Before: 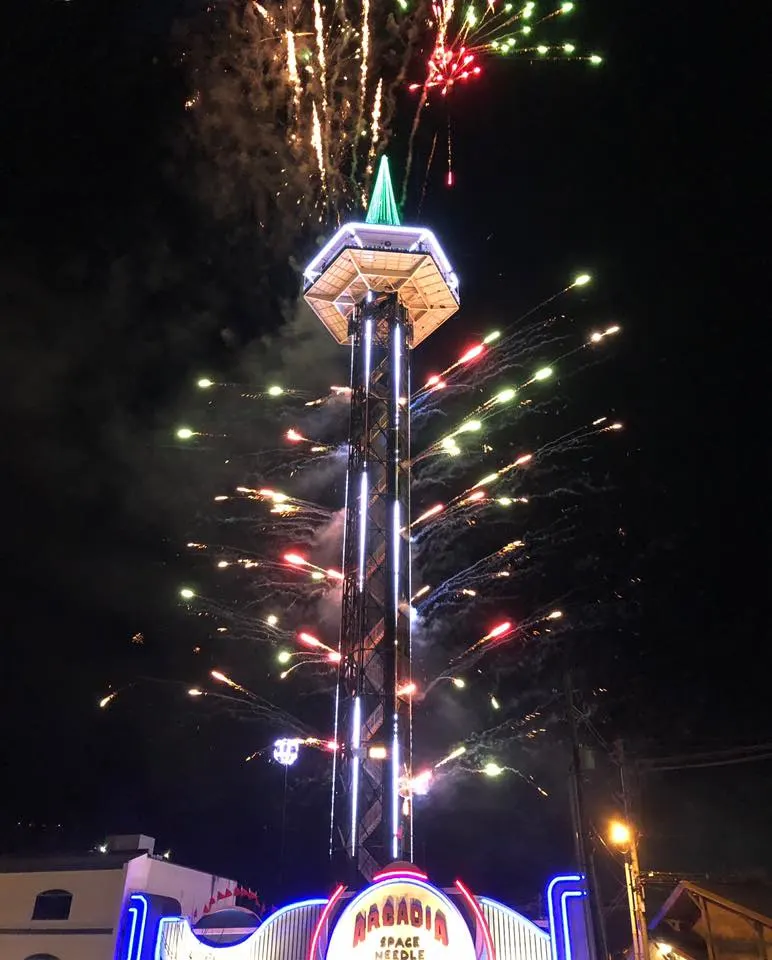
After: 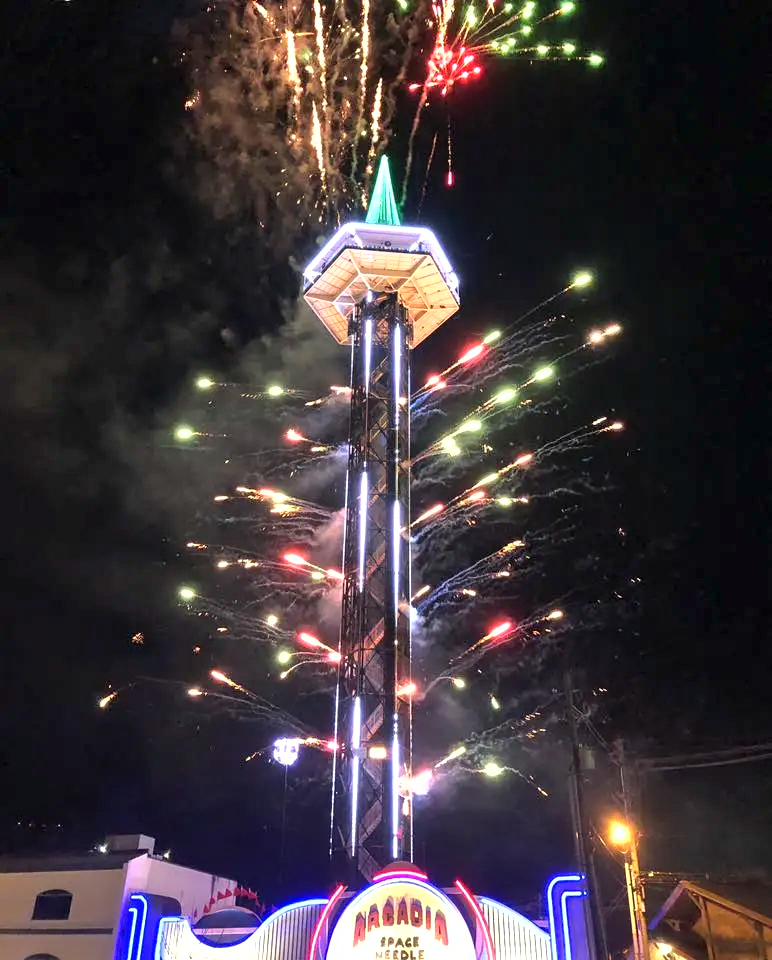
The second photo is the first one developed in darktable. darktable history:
exposure: black level correction 0.001, exposure 0.5 EV, compensate exposure bias true, compensate highlight preservation false
shadows and highlights: low approximation 0.01, soften with gaussian
rotate and perspective: automatic cropping original format, crop left 0, crop top 0
